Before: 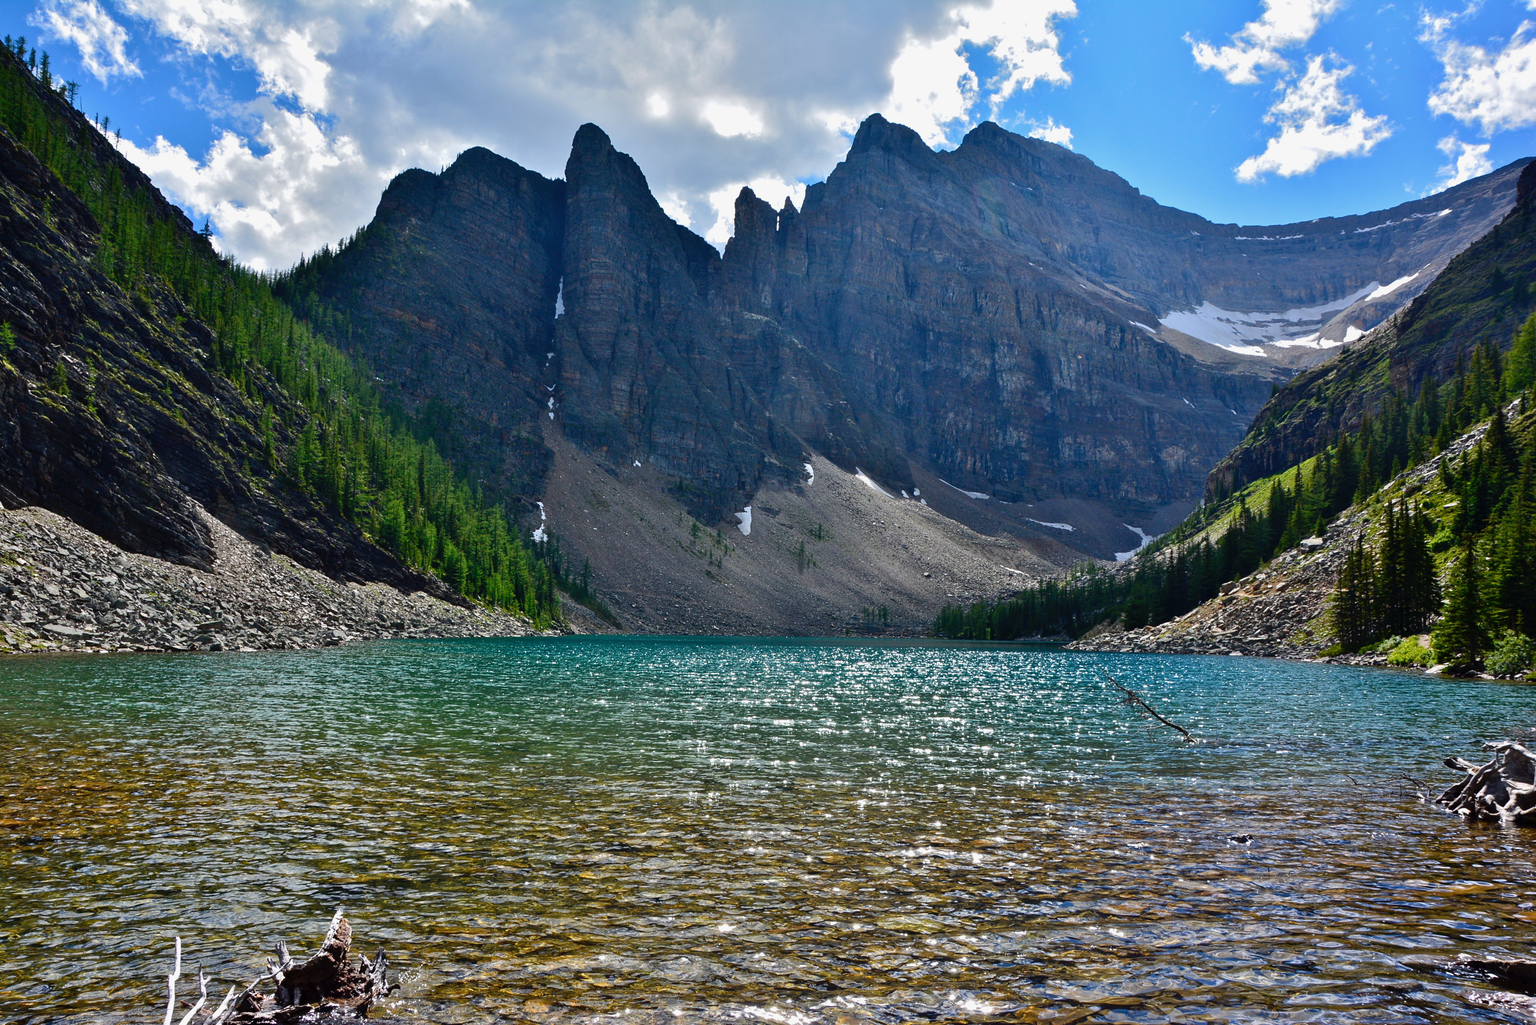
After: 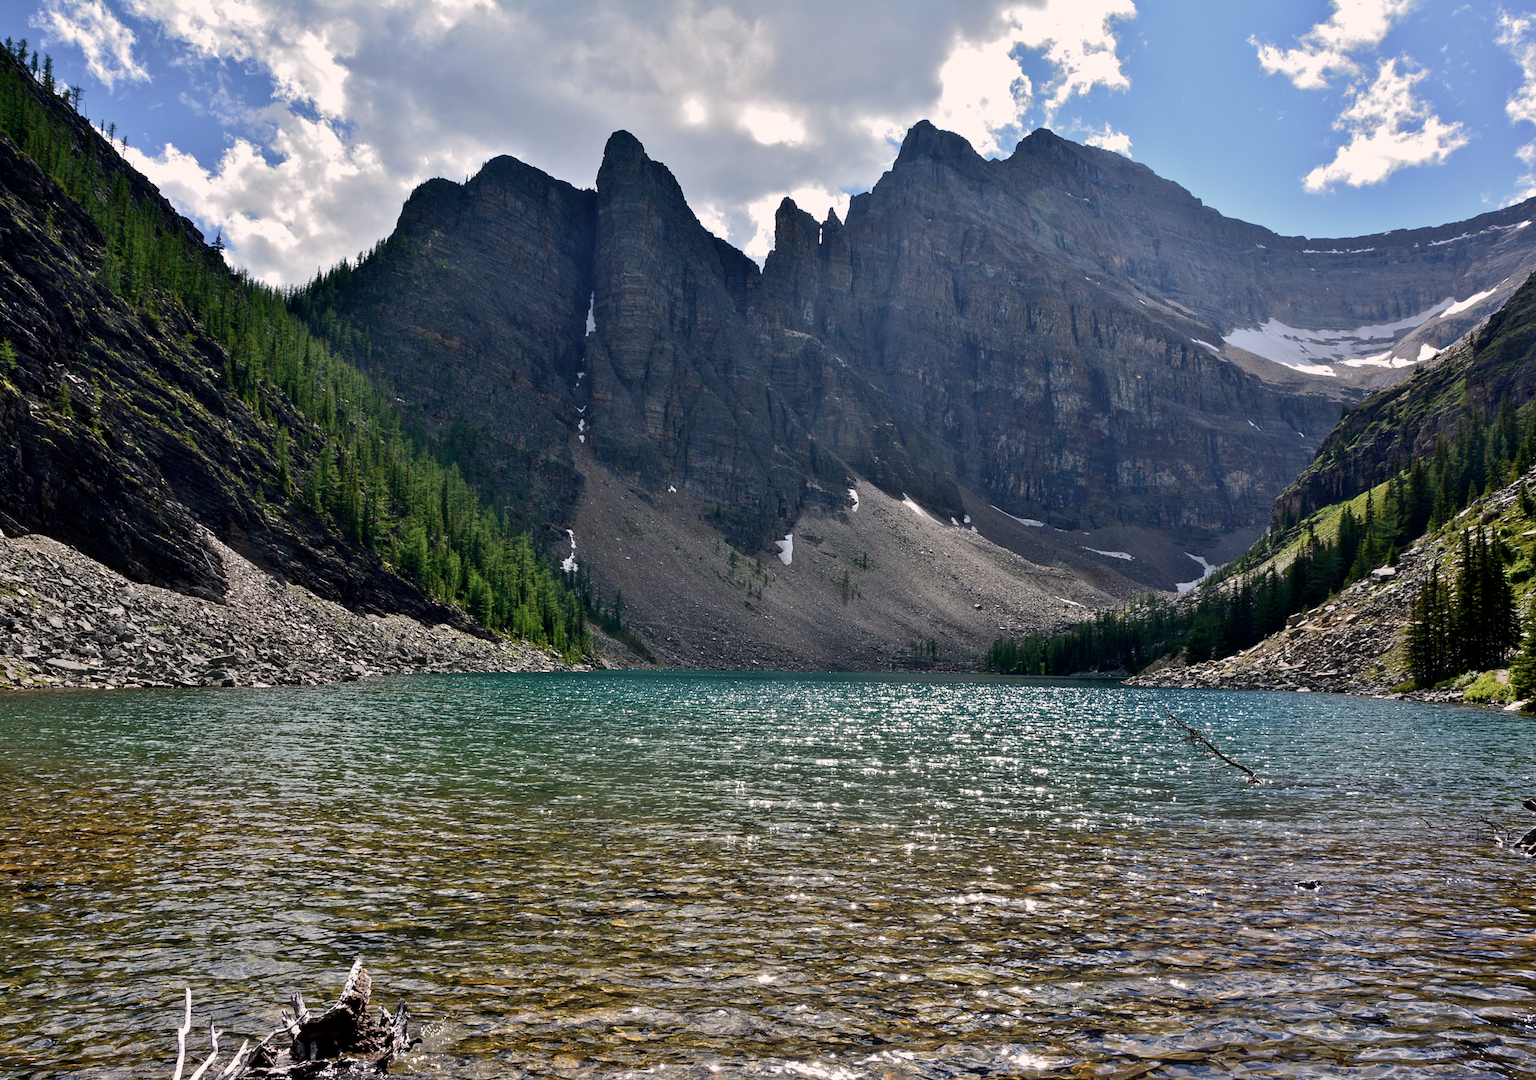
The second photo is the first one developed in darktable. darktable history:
exposure: compensate exposure bias true, compensate highlight preservation false
crop and rotate: right 5.167%
color correction: highlights a* 5.59, highlights b* 5.24, saturation 0.68
